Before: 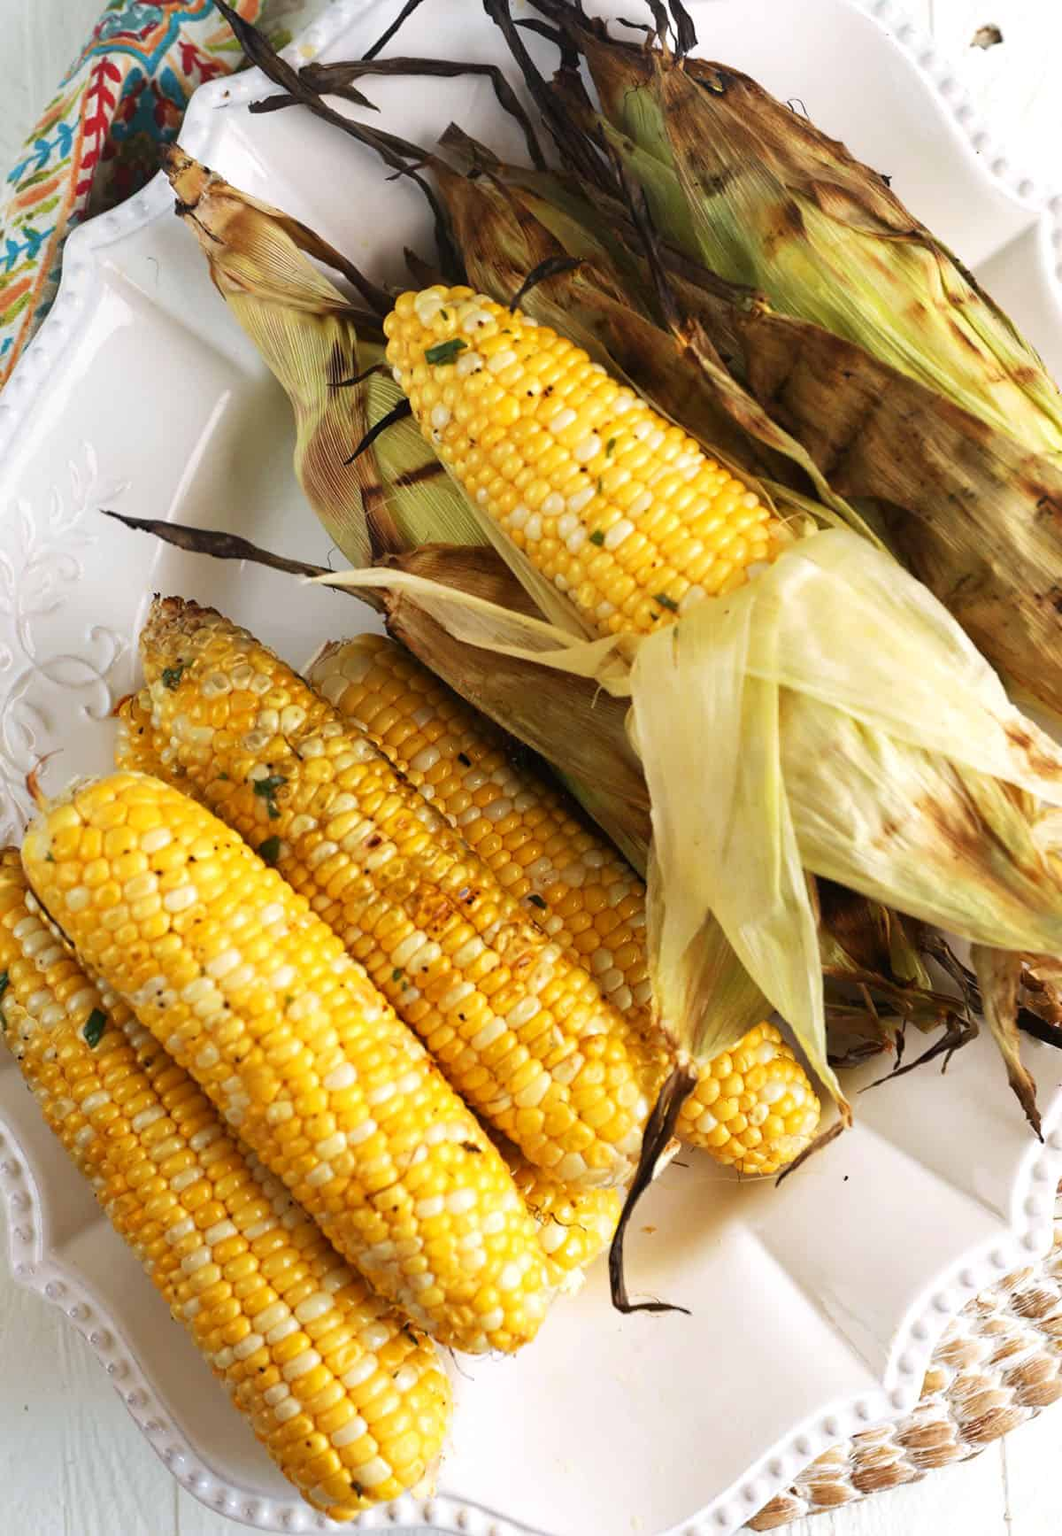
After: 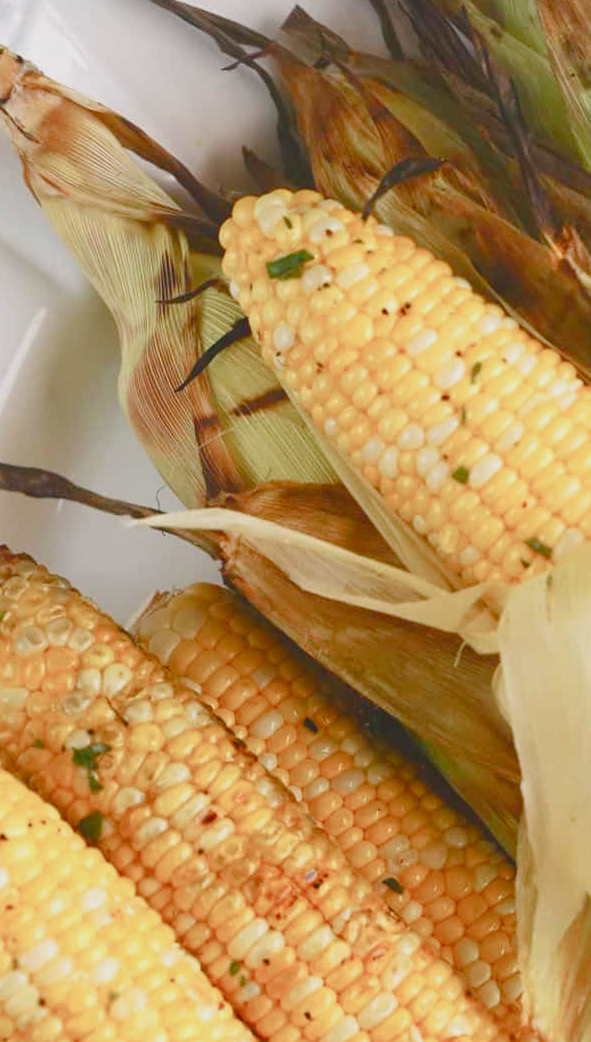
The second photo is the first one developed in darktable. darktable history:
color balance rgb: shadows lift › chroma 1%, shadows lift › hue 113°, highlights gain › chroma 0.2%, highlights gain › hue 333°, perceptual saturation grading › global saturation 20%, perceptual saturation grading › highlights -50%, perceptual saturation grading › shadows 25%, contrast -30%
exposure: black level correction -0.005, exposure 0.622 EV, compensate highlight preservation false
crop: left 17.835%, top 7.675%, right 32.881%, bottom 32.213%
